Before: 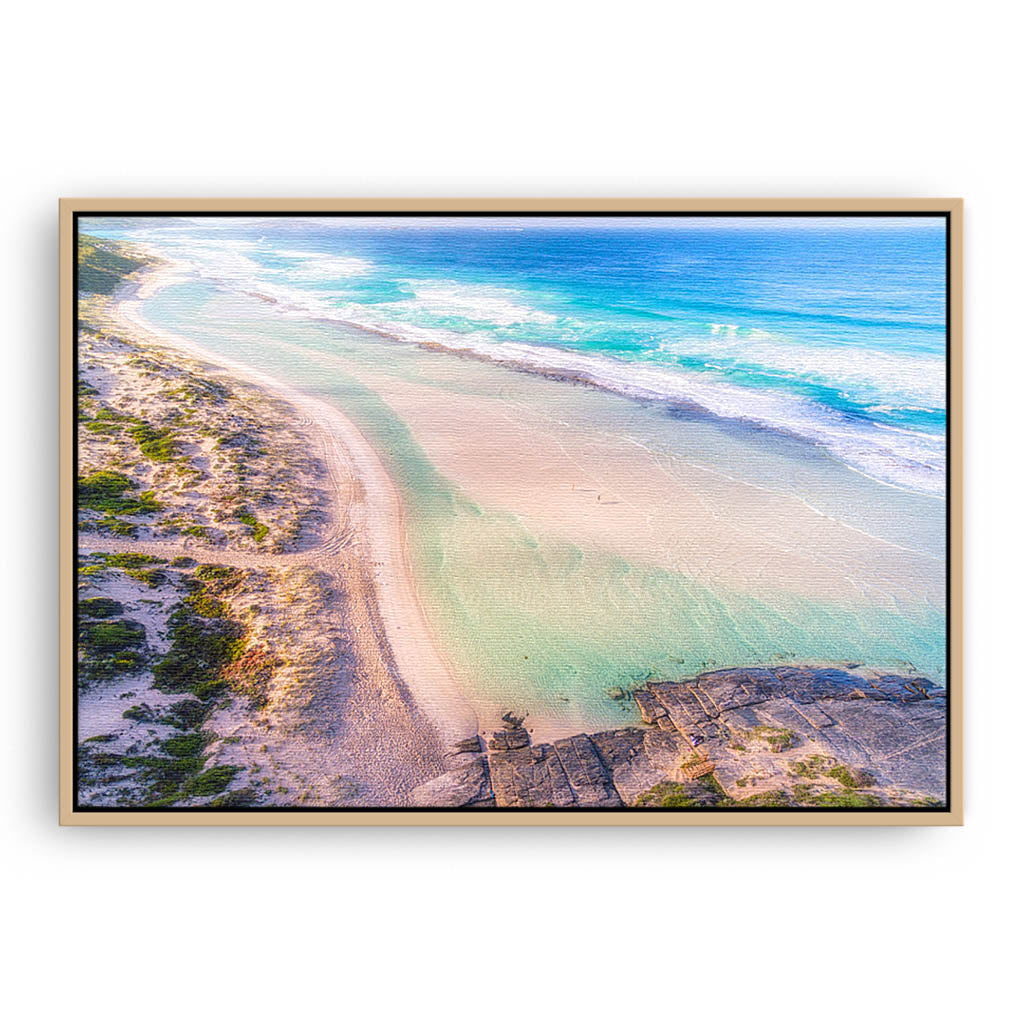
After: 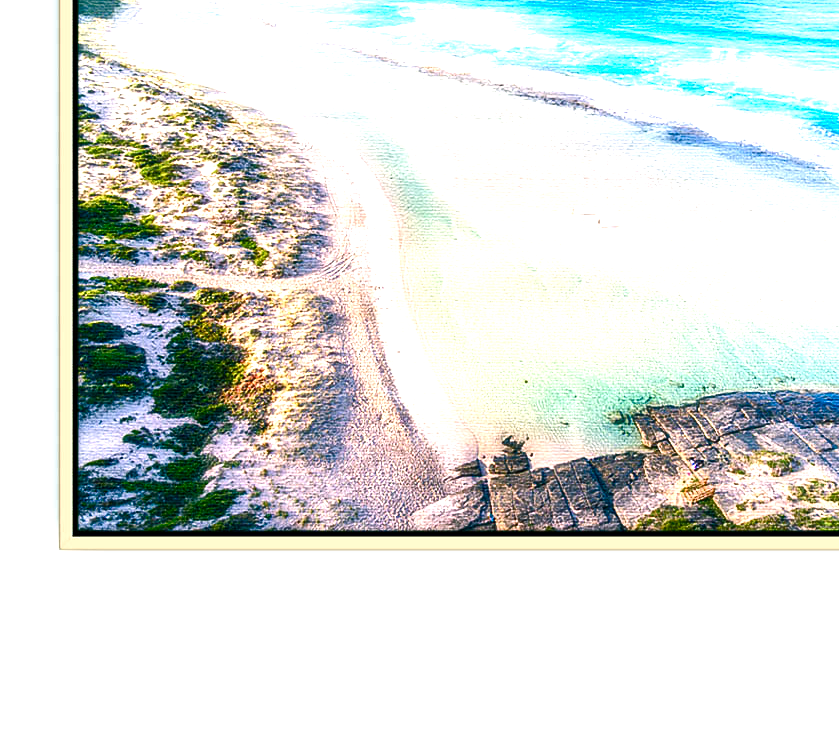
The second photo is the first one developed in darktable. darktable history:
haze removal: compatibility mode true, adaptive false
crop: top 27.029%, right 18.025%
color balance rgb: power › chroma 2.123%, power › hue 167.07°, perceptual saturation grading › global saturation 20%, perceptual saturation grading › highlights -49.503%, perceptual saturation grading › shadows 26.146%, perceptual brilliance grading › highlights 11.772%
contrast brightness saturation: saturation 0.176
shadows and highlights: shadows 20.14, highlights -20.91, soften with gaussian
tone equalizer: -8 EV -0.733 EV, -7 EV -0.719 EV, -6 EV -0.575 EV, -5 EV -0.367 EV, -3 EV 0.381 EV, -2 EV 0.6 EV, -1 EV 0.69 EV, +0 EV 0.75 EV, edges refinement/feathering 500, mask exposure compensation -1.57 EV, preserve details no
